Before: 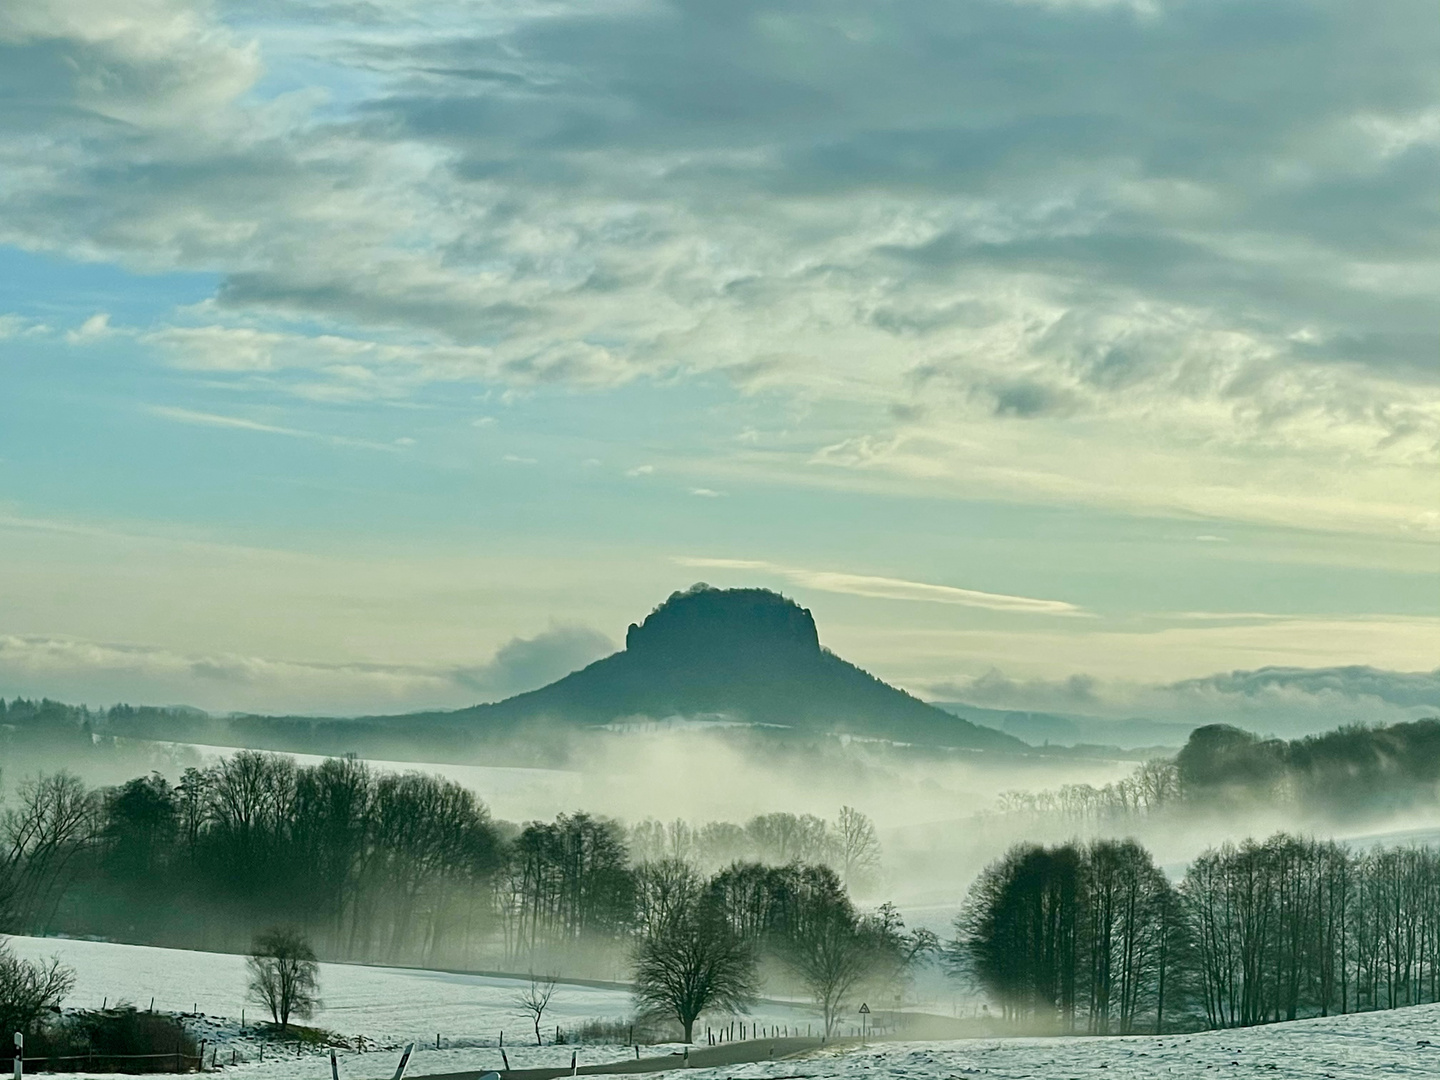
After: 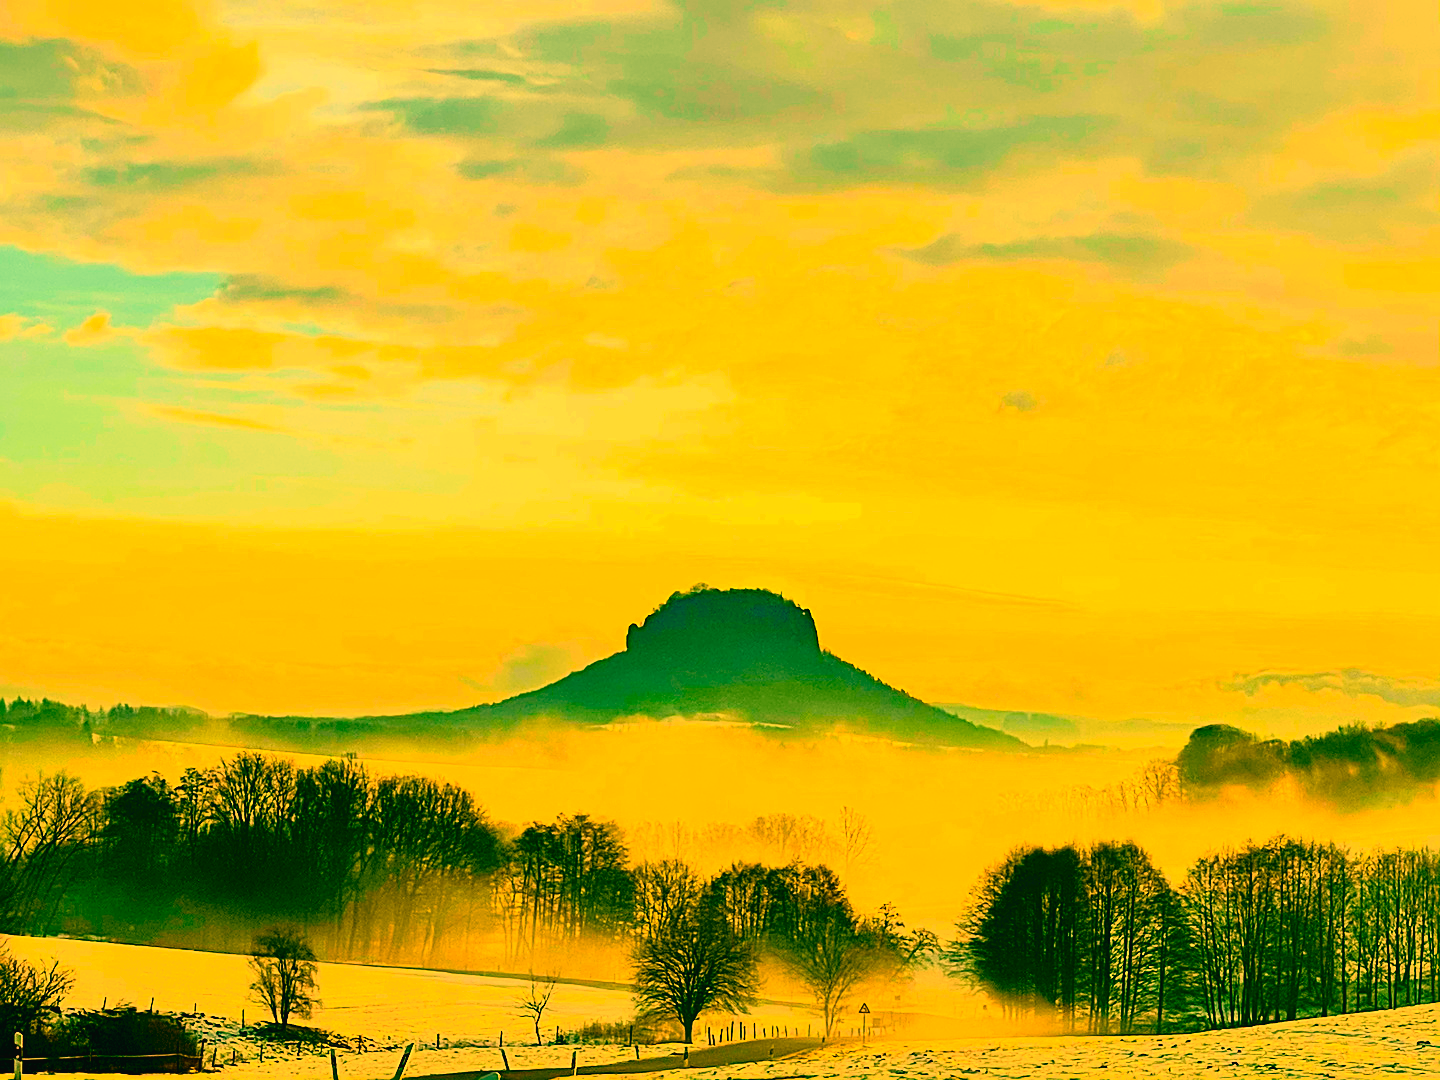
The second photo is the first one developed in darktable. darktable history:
color calibration: output R [0.972, 0.068, -0.094, 0], output G [-0.178, 1.216, -0.086, 0], output B [0.095, -0.136, 0.98, 0], illuminant custom, x 0.371, y 0.381, temperature 4283.16 K
tone curve: curves: ch0 [(0, 0.022) (0.114, 0.088) (0.282, 0.316) (0.446, 0.511) (0.613, 0.693) (0.786, 0.843) (0.999, 0.949)]; ch1 [(0, 0) (0.395, 0.343) (0.463, 0.427) (0.486, 0.474) (0.503, 0.5) (0.535, 0.522) (0.555, 0.566) (0.594, 0.614) (0.755, 0.793) (1, 1)]; ch2 [(0, 0) (0.369, 0.388) (0.449, 0.431) (0.501, 0.5) (0.528, 0.517) (0.561, 0.59) (0.612, 0.646) (0.697, 0.721) (1, 1)], color space Lab, independent channels, preserve colors none
sharpen: on, module defaults
white balance: red 1.467, blue 0.684
color balance rgb: linear chroma grading › global chroma 9%, perceptual saturation grading › global saturation 36%, perceptual saturation grading › shadows 35%, perceptual brilliance grading › global brilliance 15%, perceptual brilliance grading › shadows -35%, global vibrance 15%
